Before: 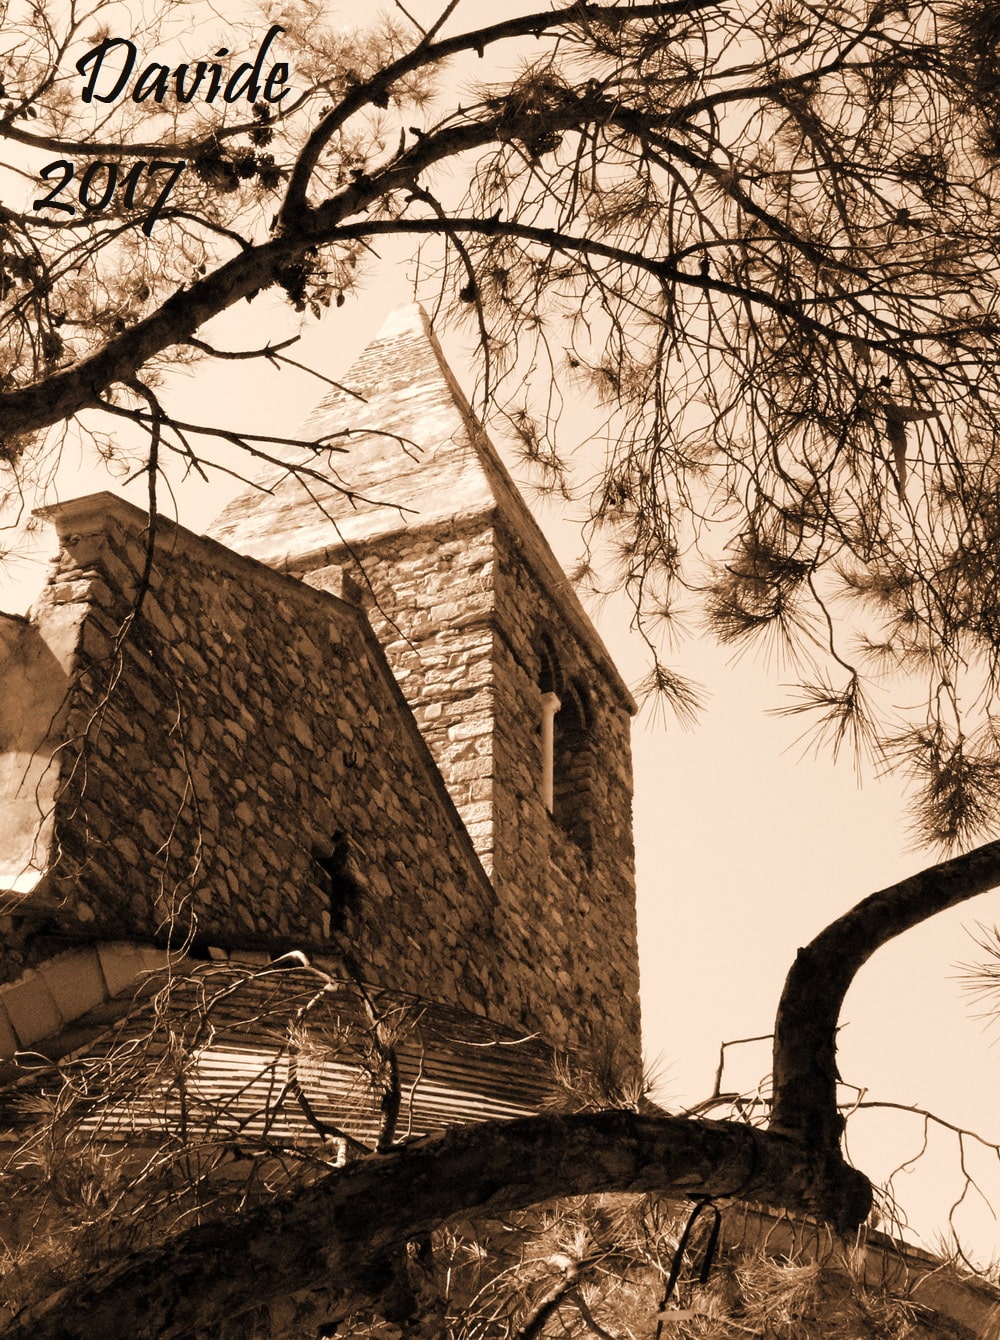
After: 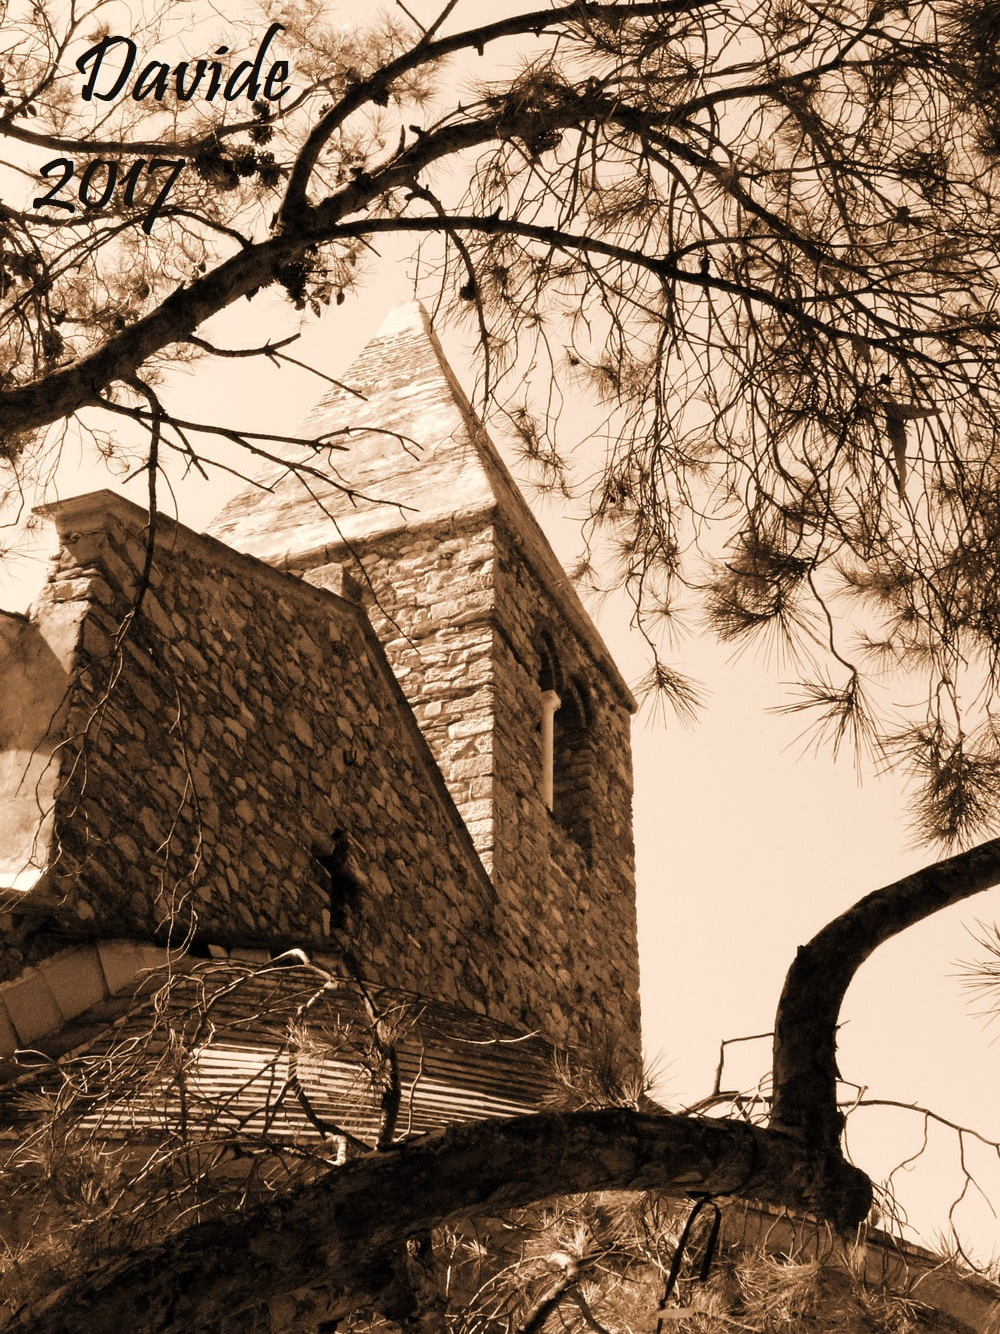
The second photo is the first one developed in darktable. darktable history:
crop: top 0.209%, bottom 0.204%
